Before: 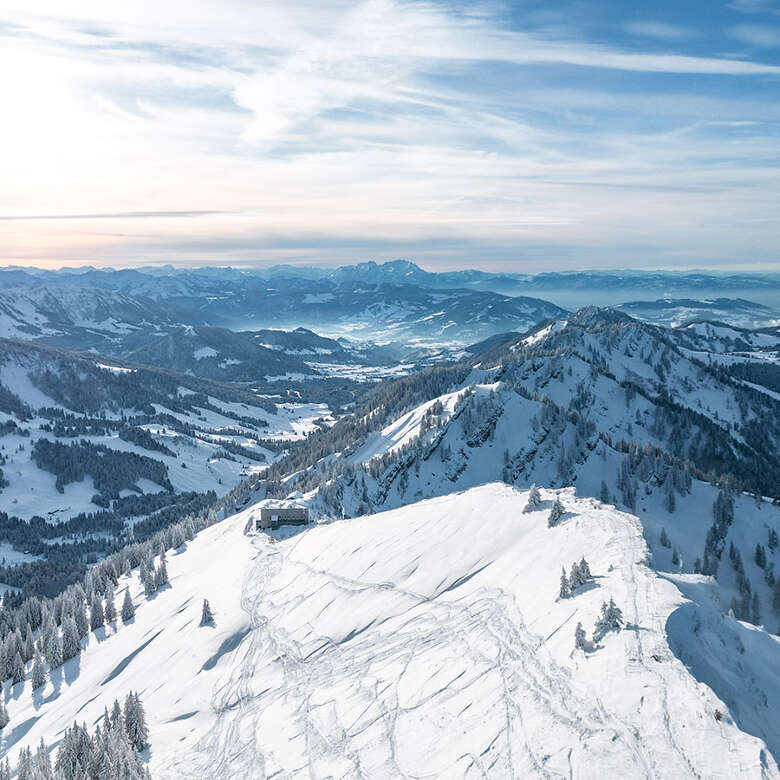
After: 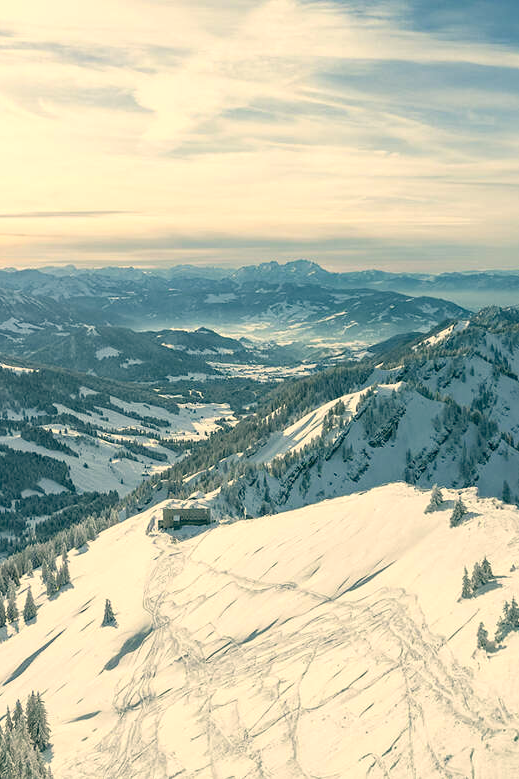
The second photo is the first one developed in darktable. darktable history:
color correction: highlights a* 5.3, highlights b* 24.26, shadows a* -15.58, shadows b* 4.02
crop and rotate: left 12.648%, right 20.685%
